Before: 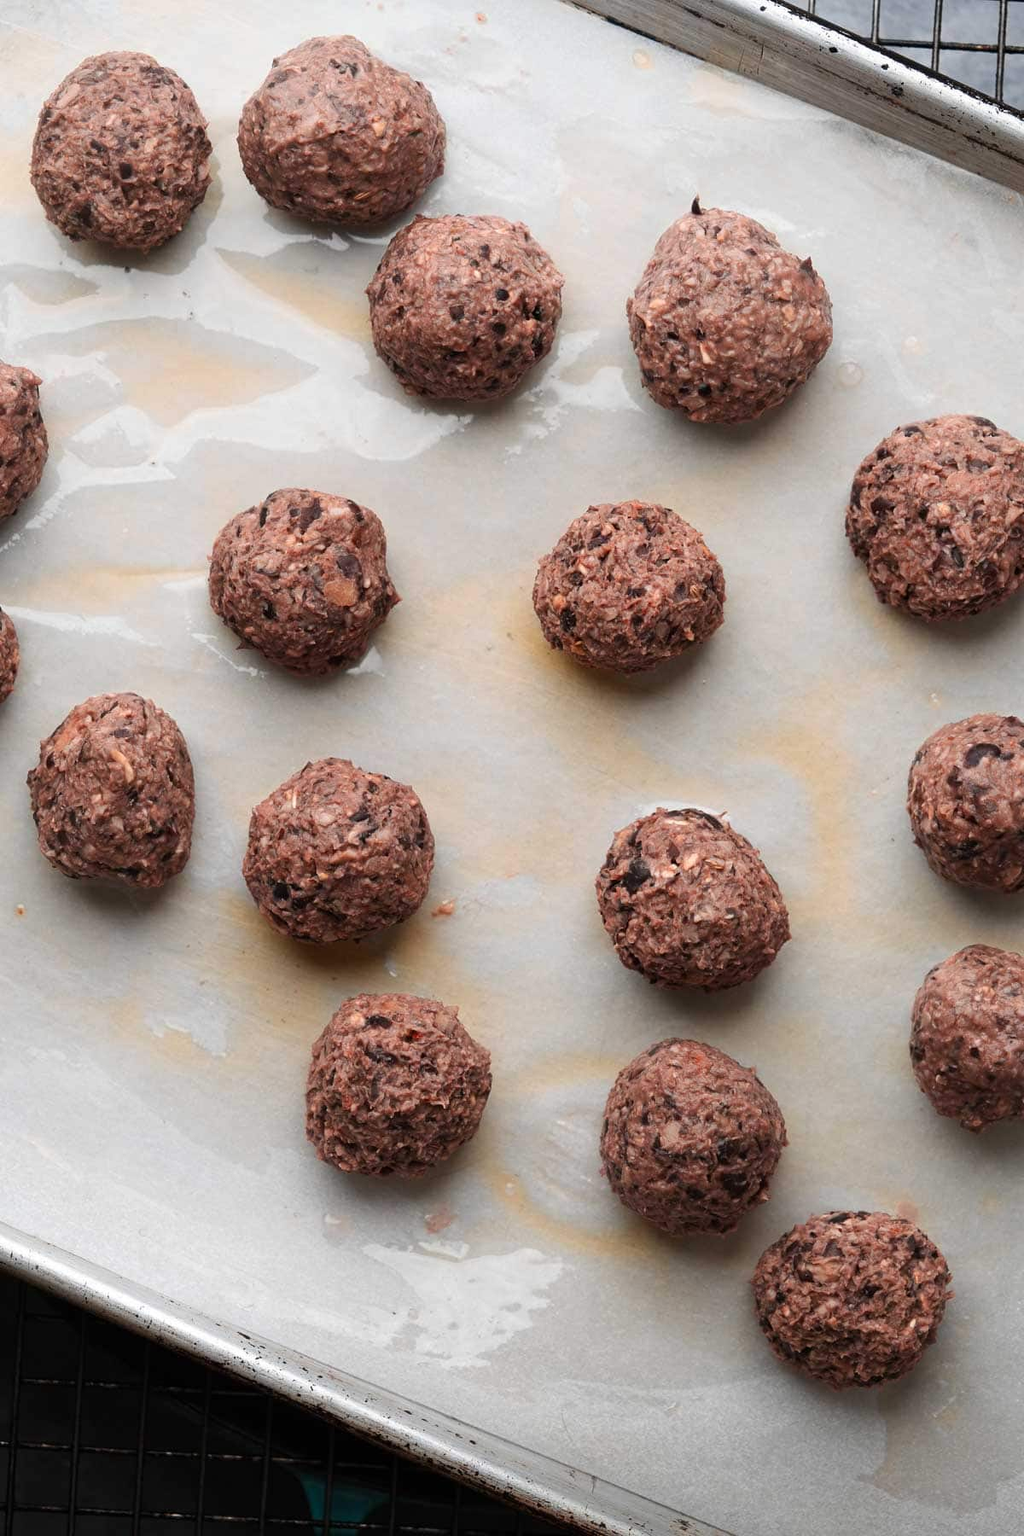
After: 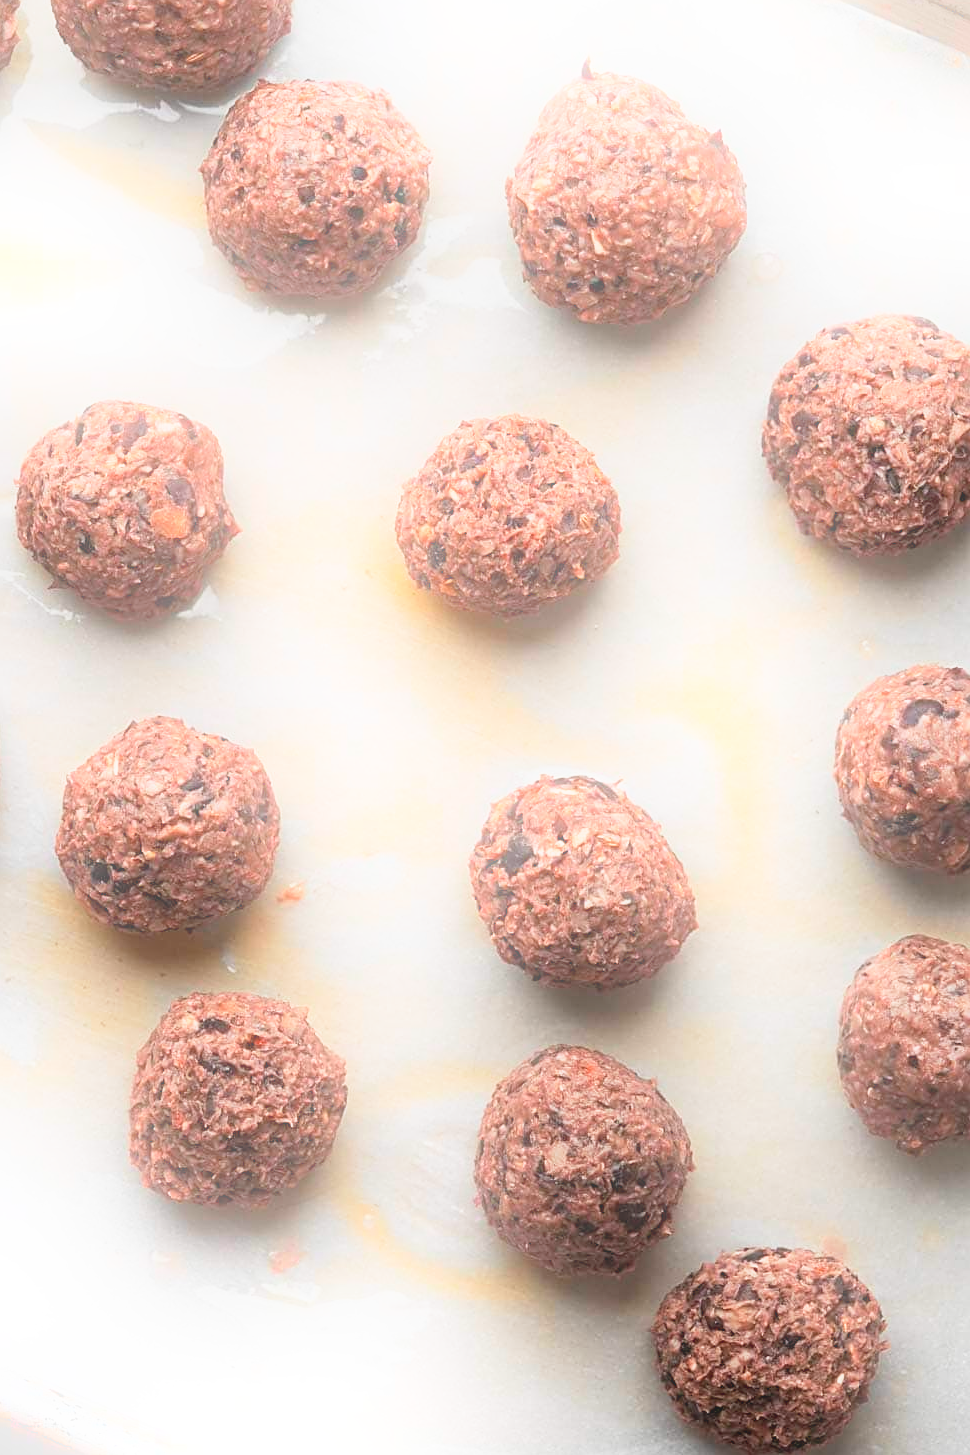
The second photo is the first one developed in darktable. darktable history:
base curve: curves: ch0 [(0, 0) (0.088, 0.125) (0.176, 0.251) (0.354, 0.501) (0.613, 0.749) (1, 0.877)], preserve colors none
bloom: on, module defaults
sharpen: on, module defaults
crop: left 19.159%, top 9.58%, bottom 9.58%
